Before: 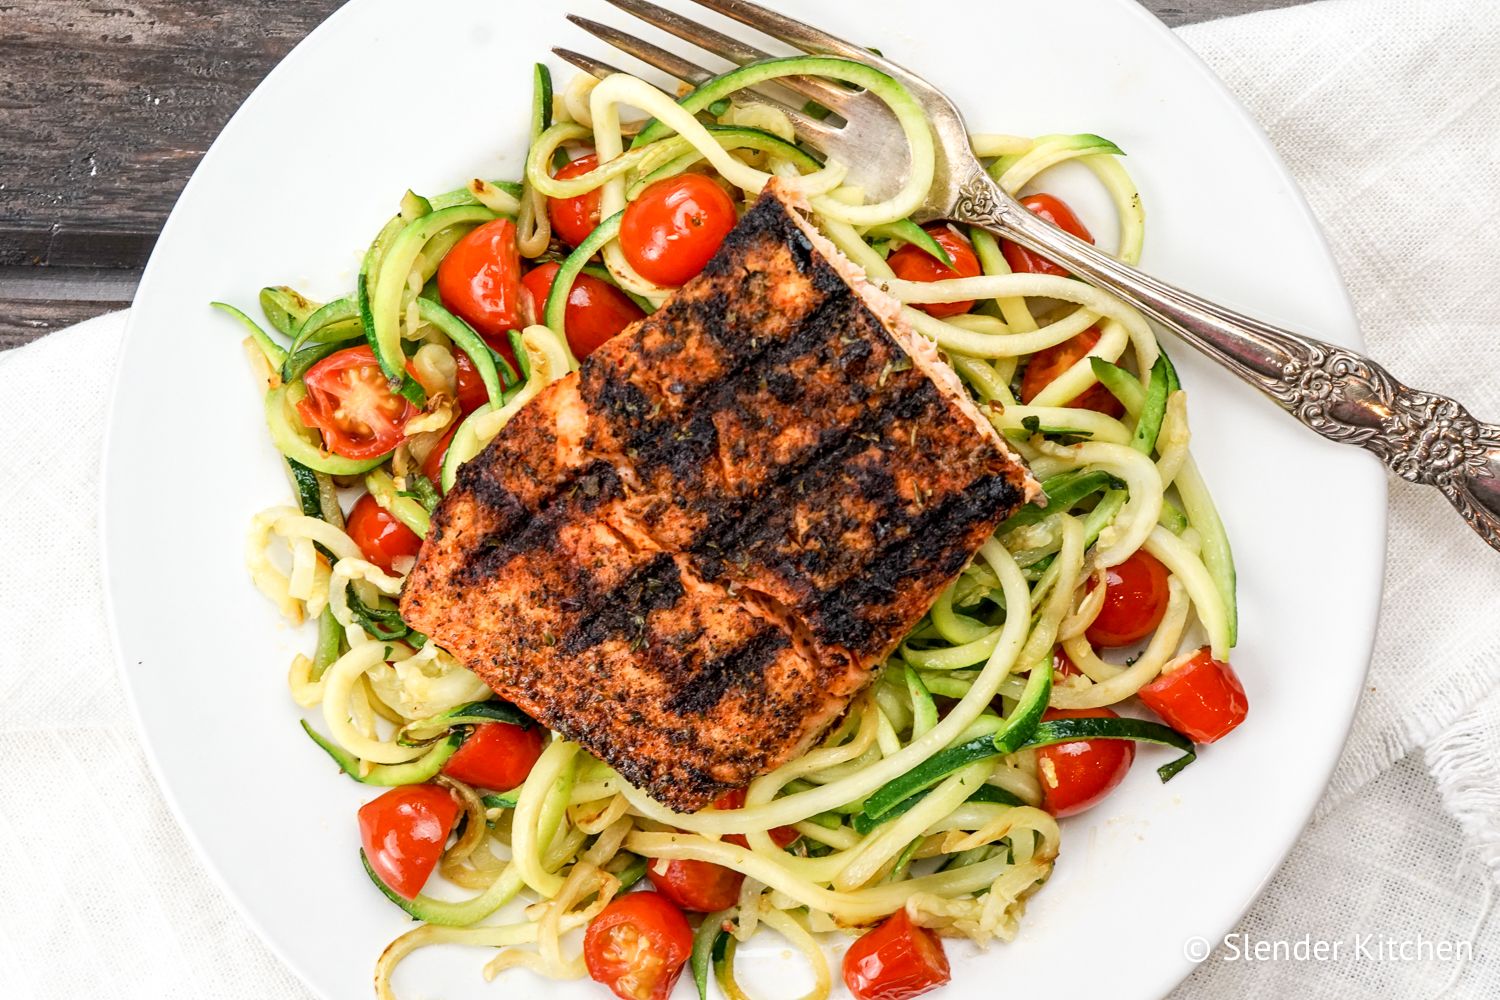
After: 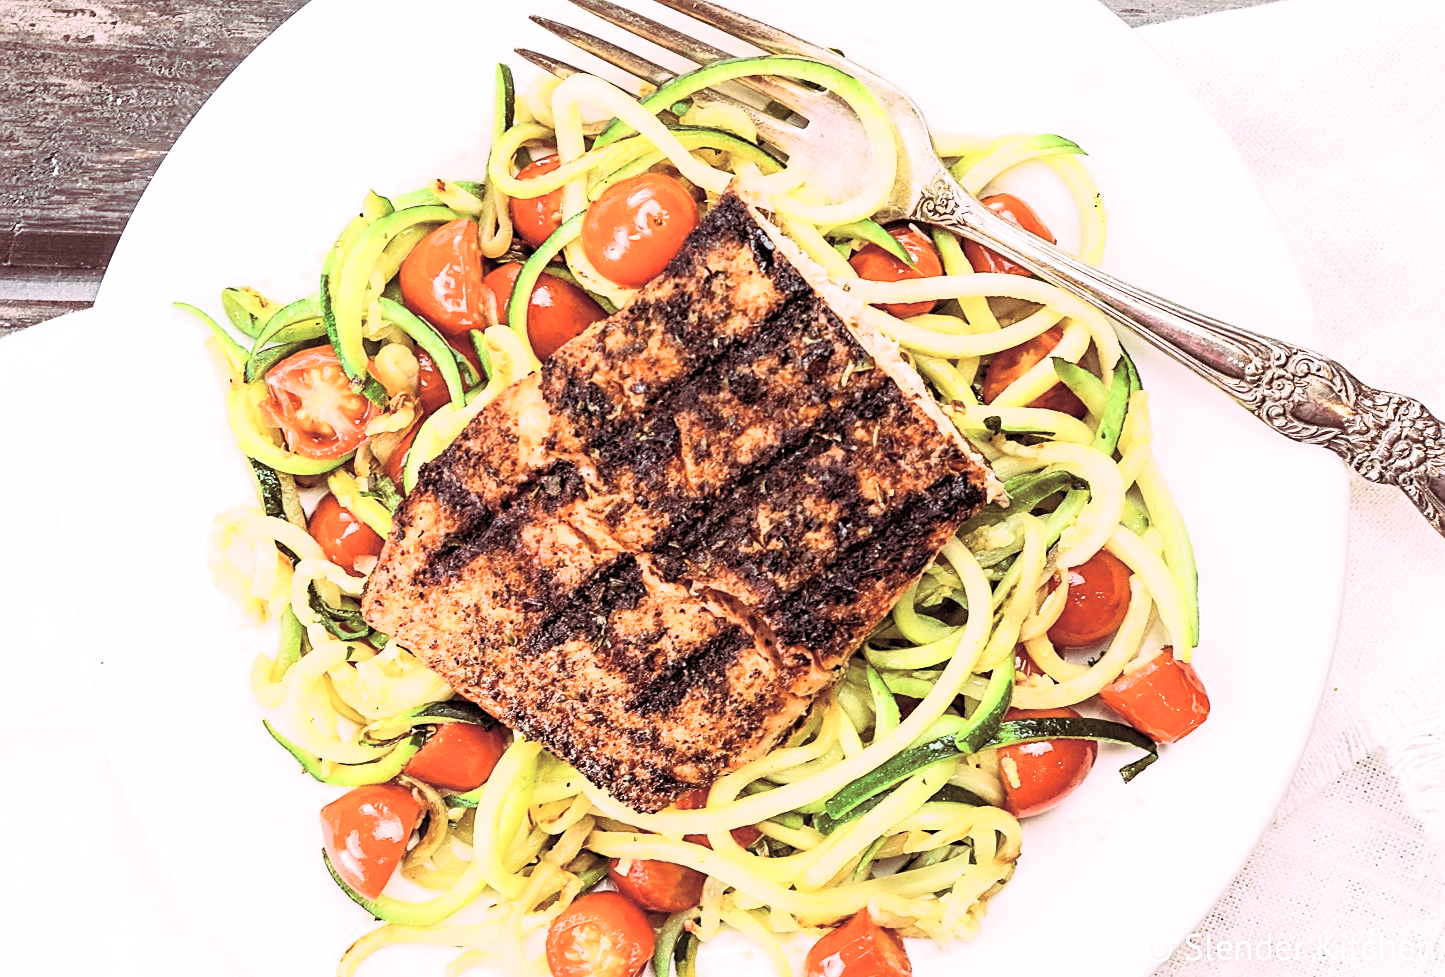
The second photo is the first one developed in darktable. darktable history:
split-toning: highlights › hue 298.8°, highlights › saturation 0.73, compress 41.76%
sharpen: radius 1.967
contrast brightness saturation: contrast 0.39, brightness 0.53
crop and rotate: left 2.536%, right 1.107%, bottom 2.246%
